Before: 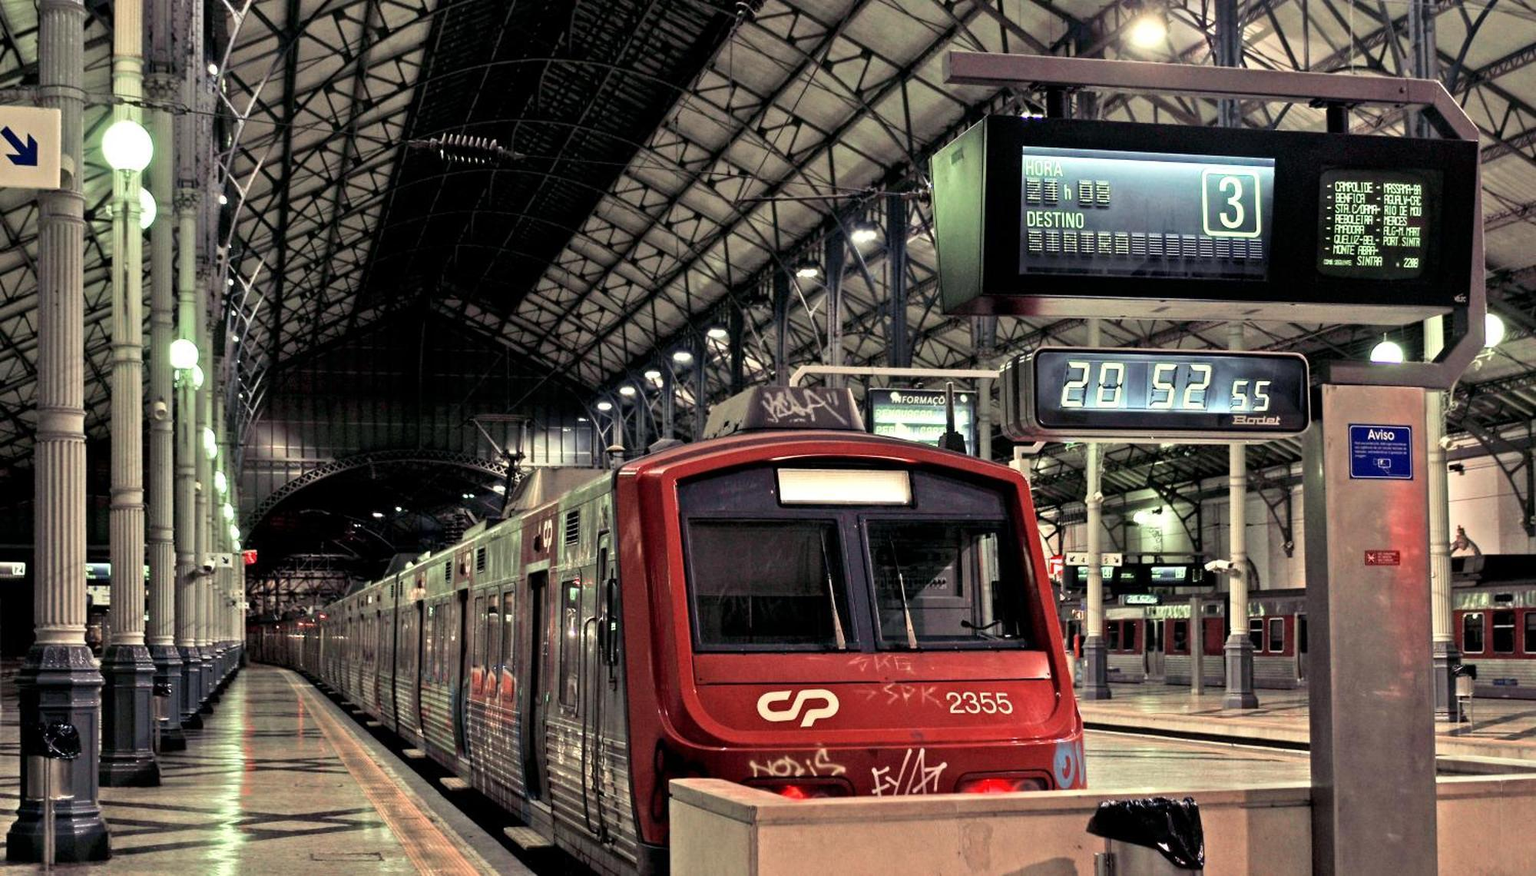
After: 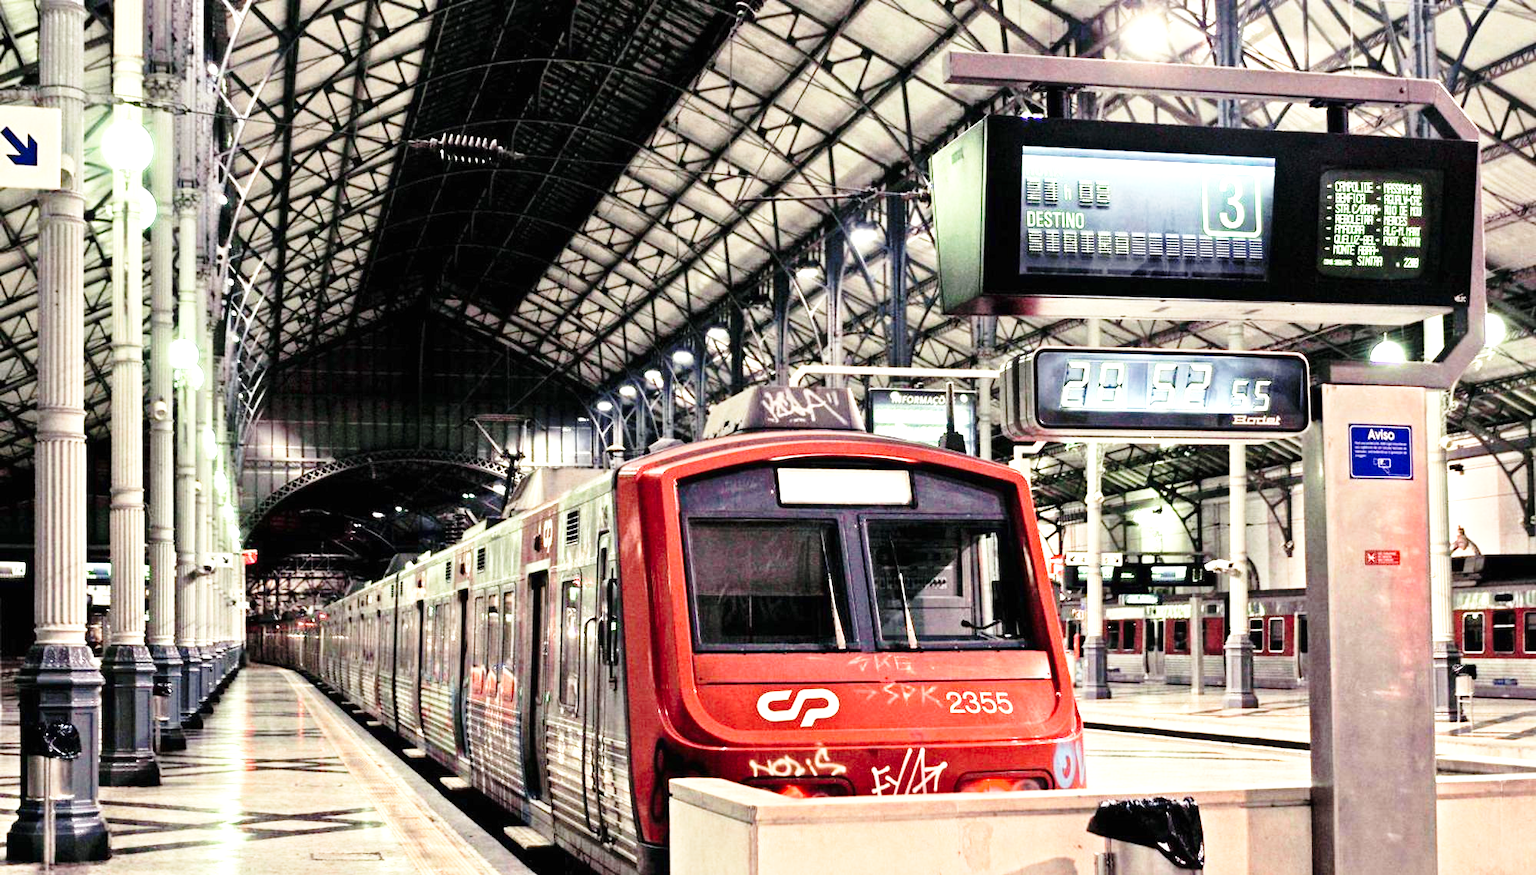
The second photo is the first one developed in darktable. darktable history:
exposure: black level correction 0, exposure 1 EV, compensate exposure bias true, compensate highlight preservation false
base curve: curves: ch0 [(0, 0) (0.028, 0.03) (0.121, 0.232) (0.46, 0.748) (0.859, 0.968) (1, 1)], preserve colors none
